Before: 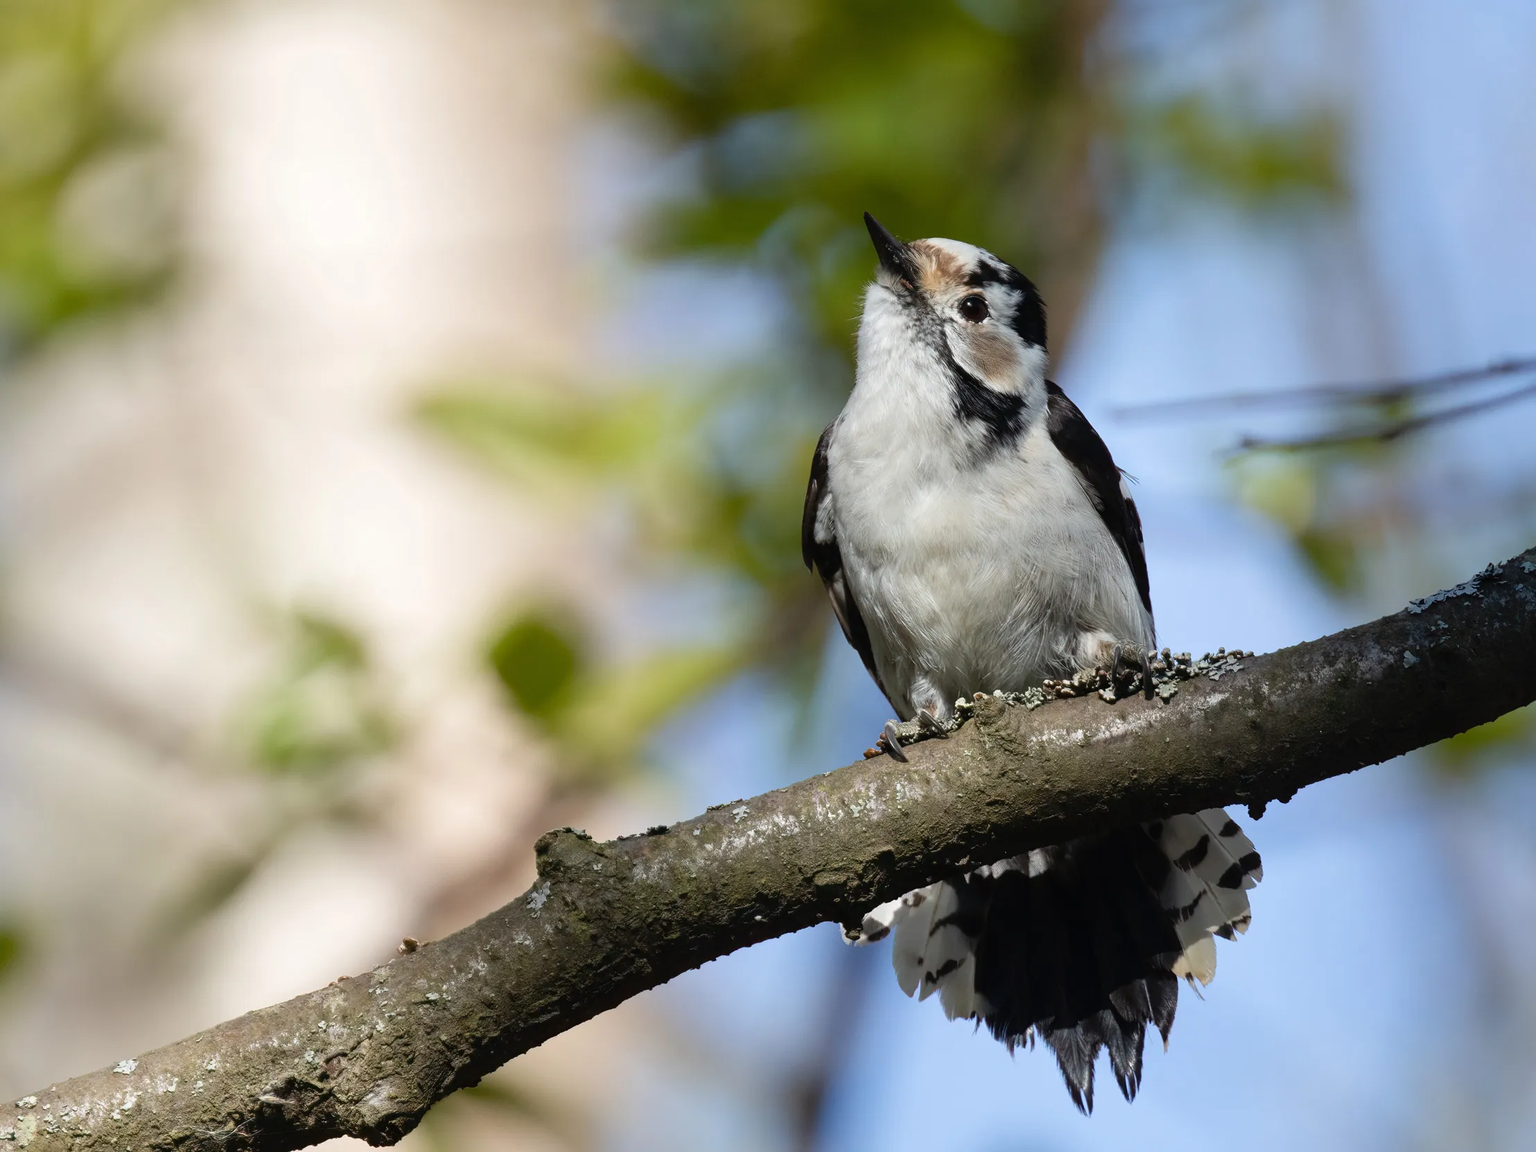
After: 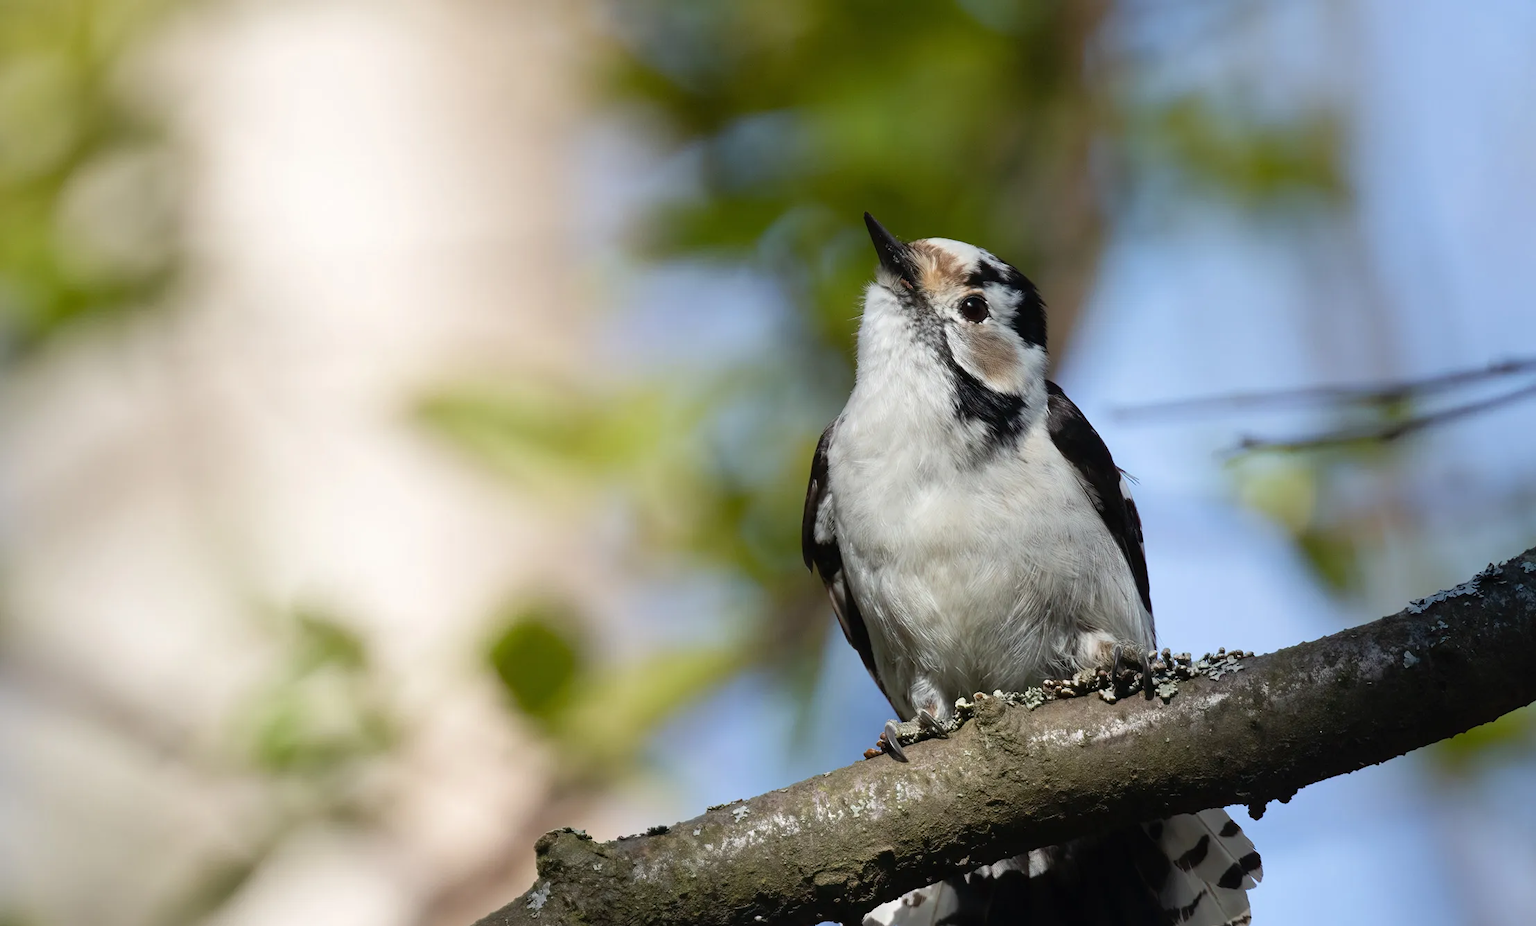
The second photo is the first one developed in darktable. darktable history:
crop: bottom 19.585%
